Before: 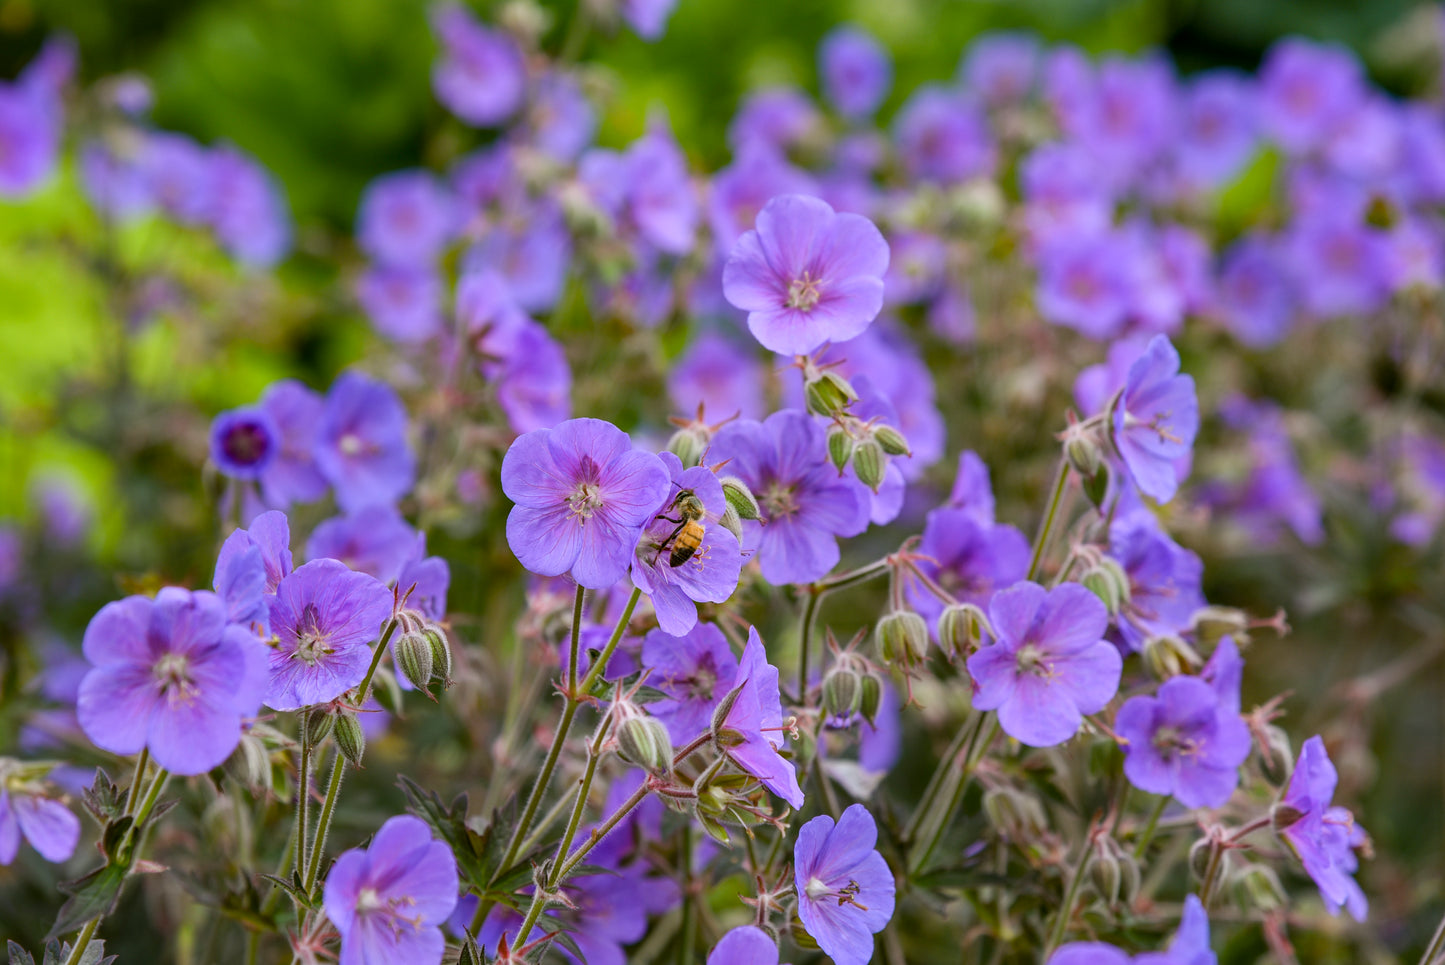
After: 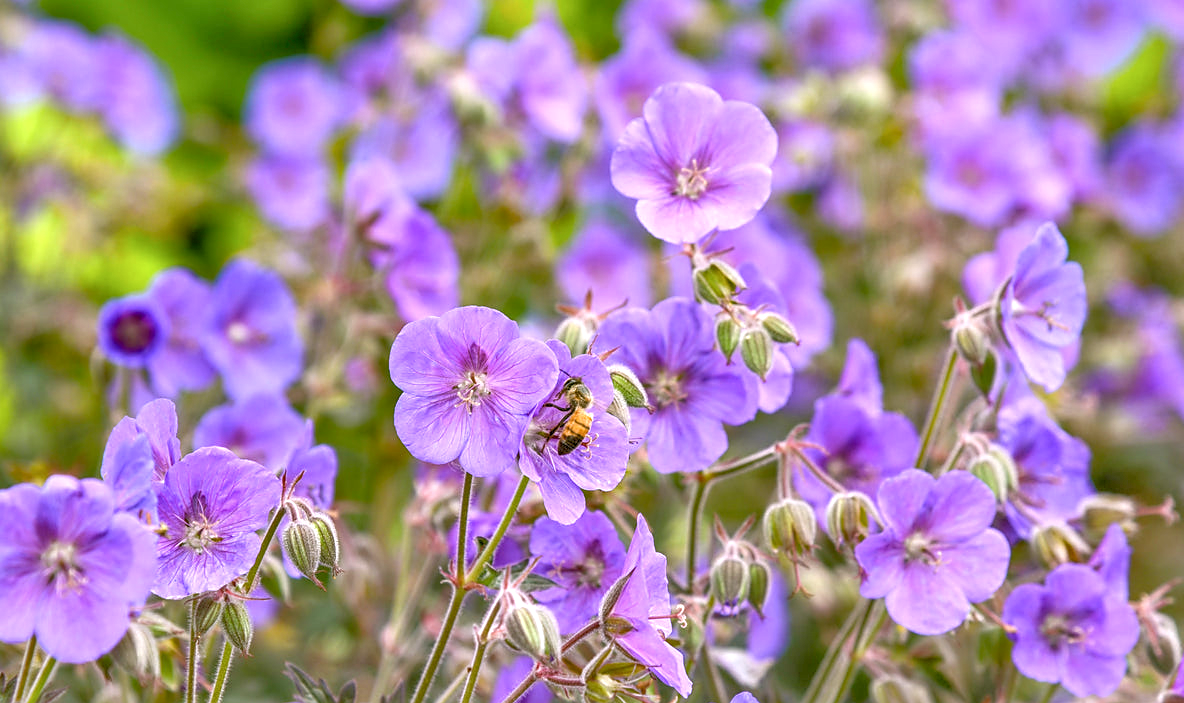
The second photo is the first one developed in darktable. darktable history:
exposure: black level correction 0, exposure 0.699 EV, compensate highlight preservation false
local contrast: on, module defaults
crop: left 7.795%, top 11.681%, right 10.203%, bottom 15.465%
color zones: curves: ch0 [(0.068, 0.464) (0.25, 0.5) (0.48, 0.508) (0.75, 0.536) (0.886, 0.476) (0.967, 0.456)]; ch1 [(0.066, 0.456) (0.25, 0.5) (0.616, 0.508) (0.746, 0.56) (0.934, 0.444)]
color correction: highlights a* 3.05, highlights b* -0.954, shadows a* -0.098, shadows b* 1.9, saturation 0.981
tone equalizer: -7 EV 0.158 EV, -6 EV 0.59 EV, -5 EV 1.16 EV, -4 EV 1.33 EV, -3 EV 1.14 EV, -2 EV 0.6 EV, -1 EV 0.167 EV
sharpen: radius 1.828, amount 0.405, threshold 1.157
